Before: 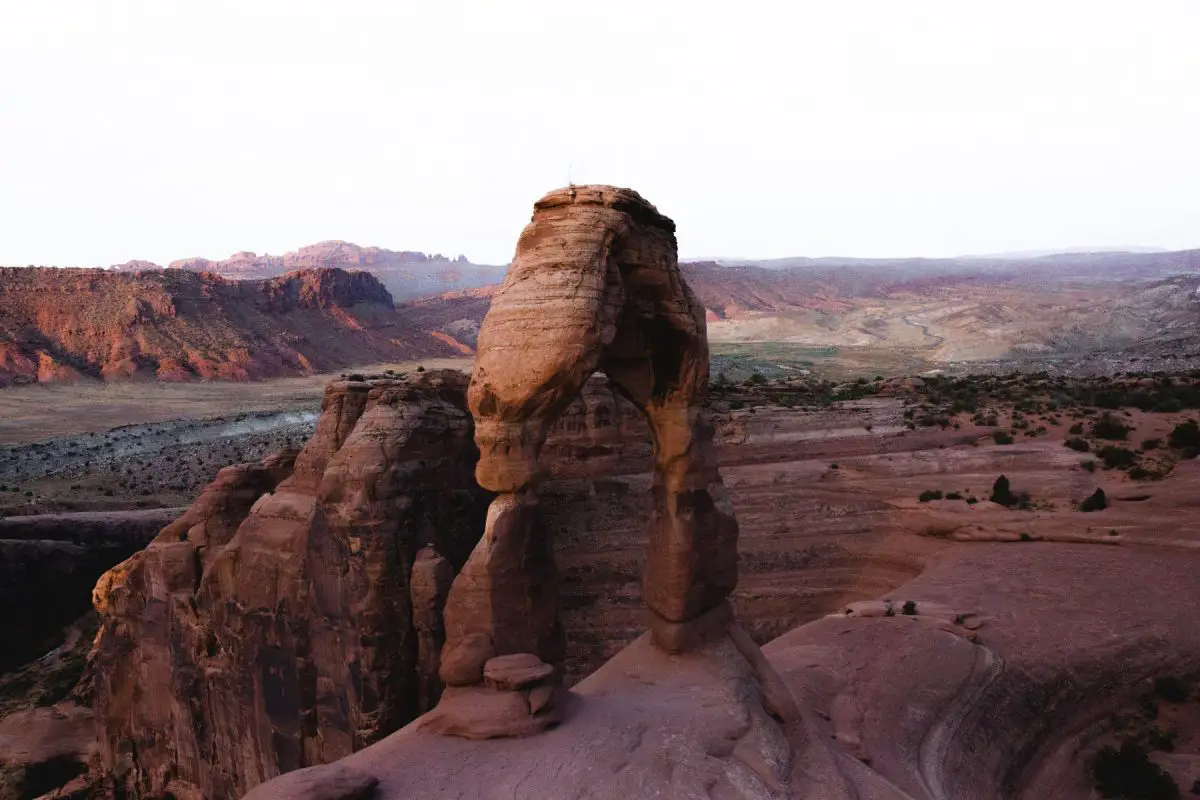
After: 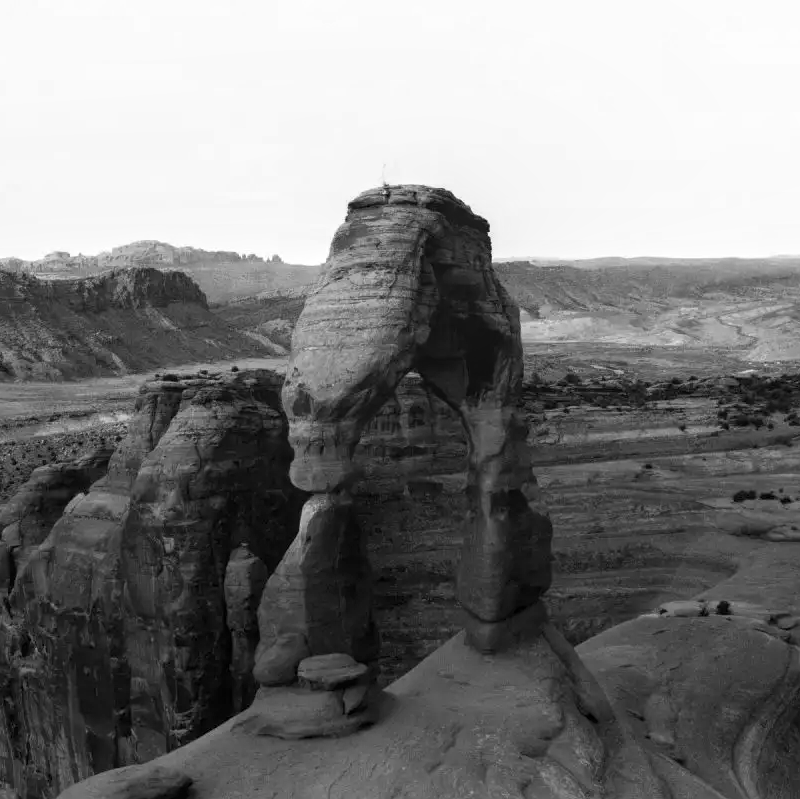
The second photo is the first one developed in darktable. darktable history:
crop and rotate: left 15.546%, right 17.787%
shadows and highlights: radius 337.17, shadows 29.01, soften with gaussian
monochrome: on, module defaults
local contrast: on, module defaults
